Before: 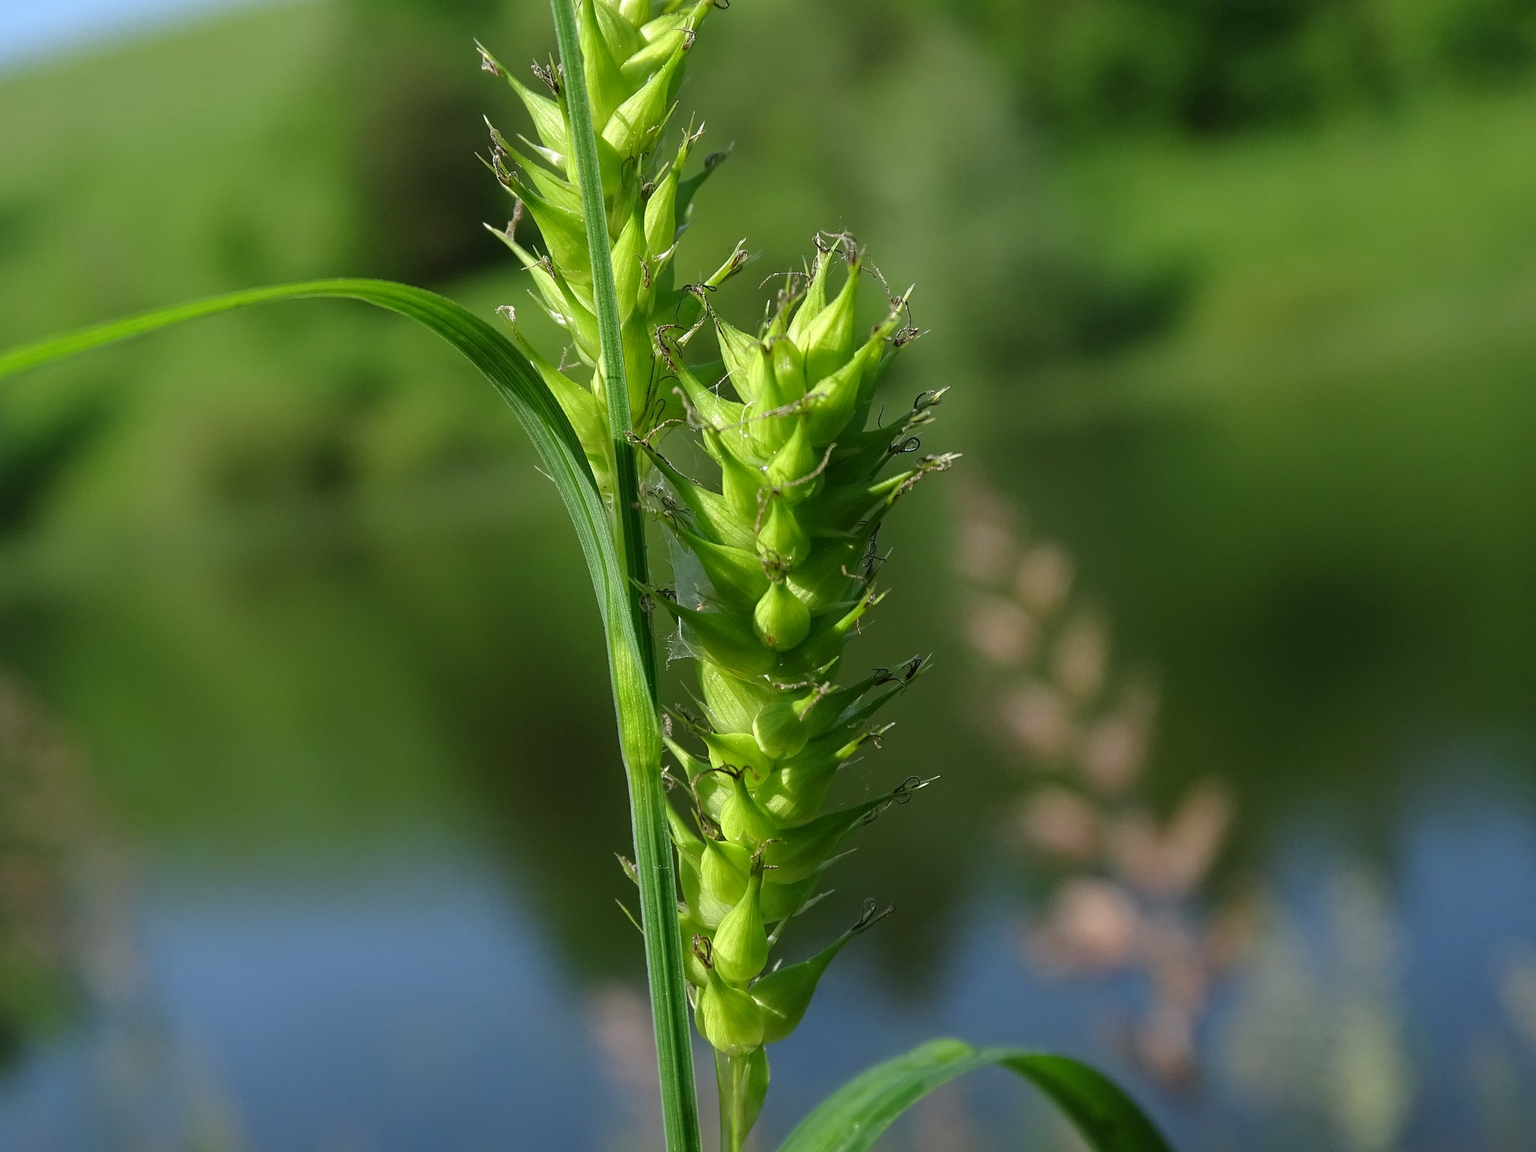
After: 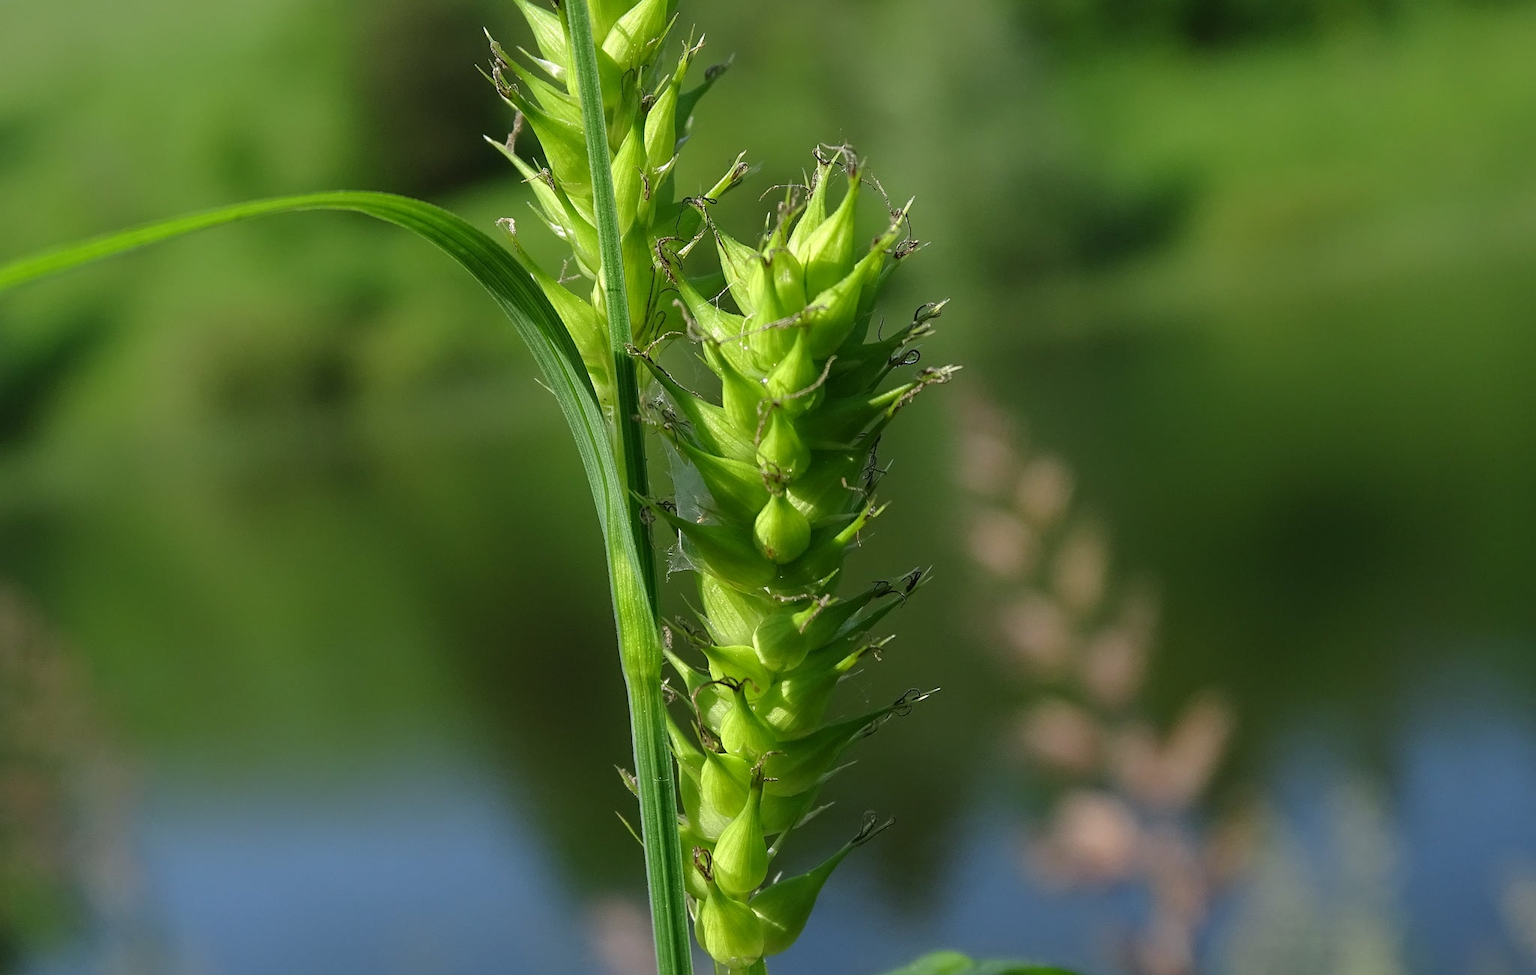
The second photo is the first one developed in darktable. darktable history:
crop: top 7.624%, bottom 7.623%
